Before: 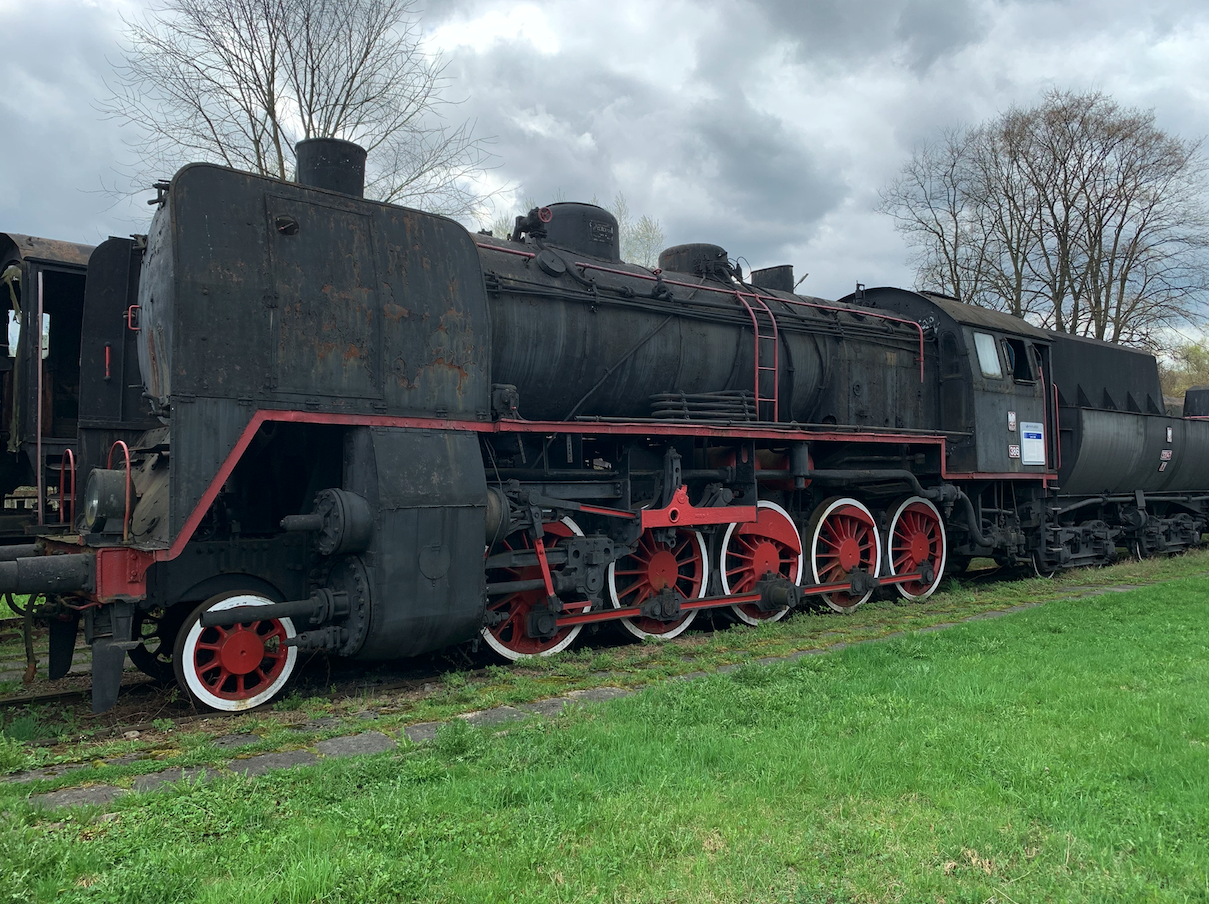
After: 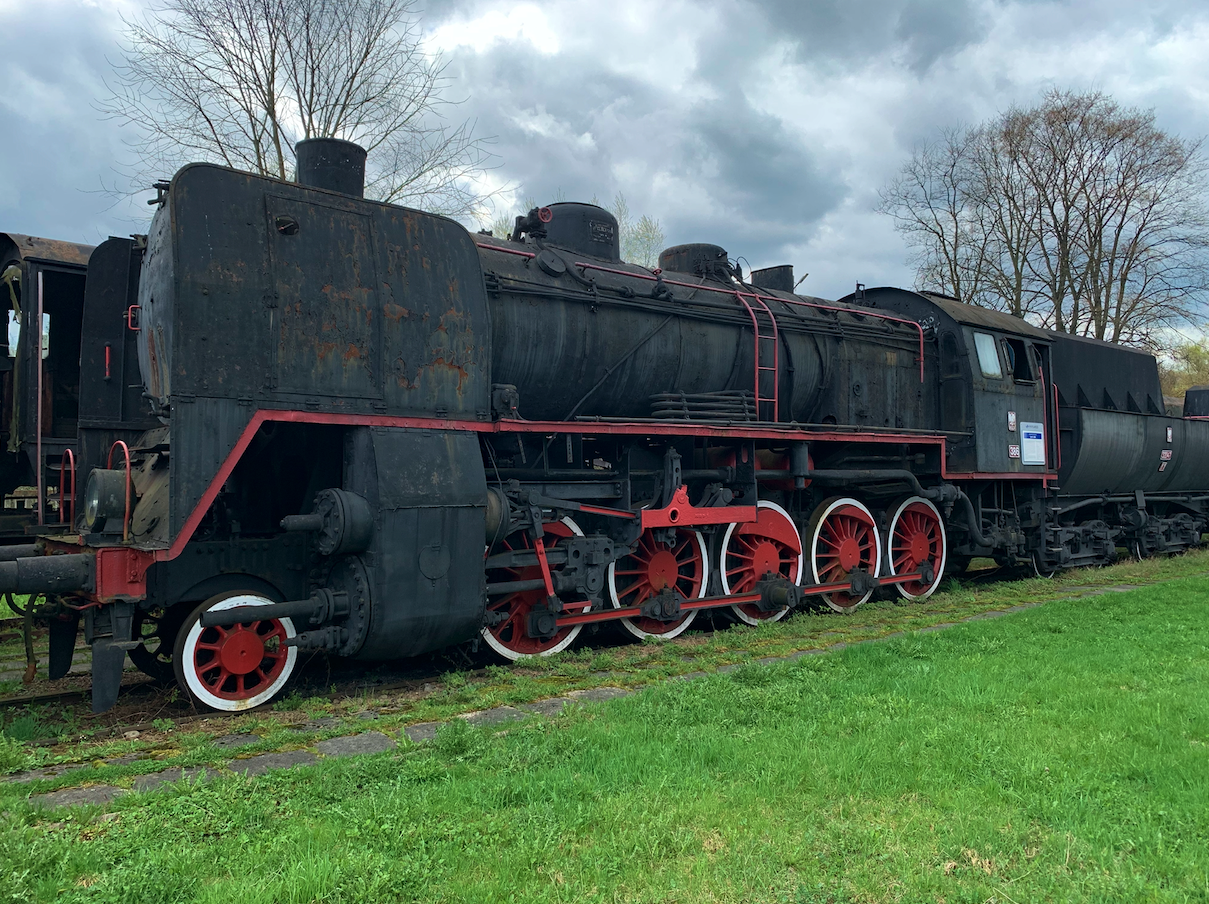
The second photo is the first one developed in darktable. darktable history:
haze removal: adaptive false
velvia: on, module defaults
